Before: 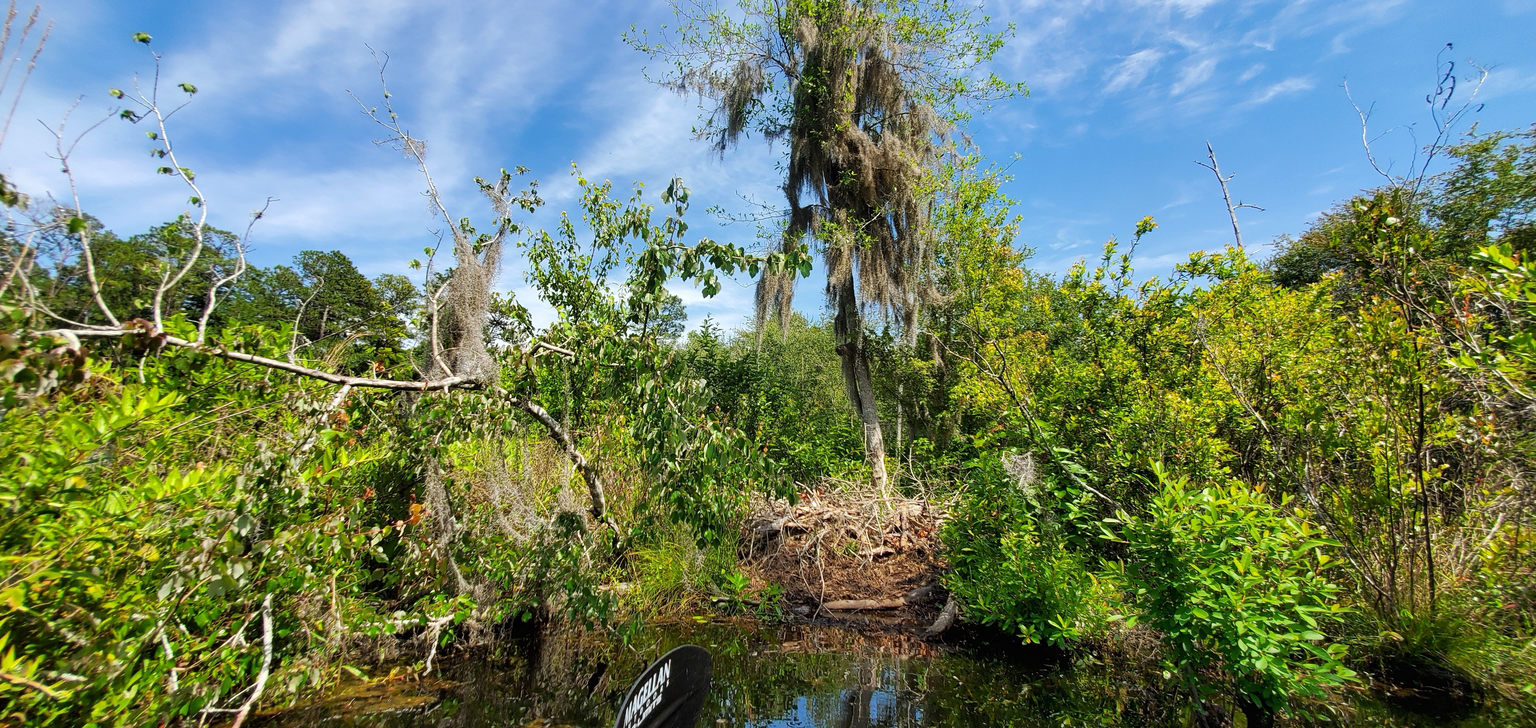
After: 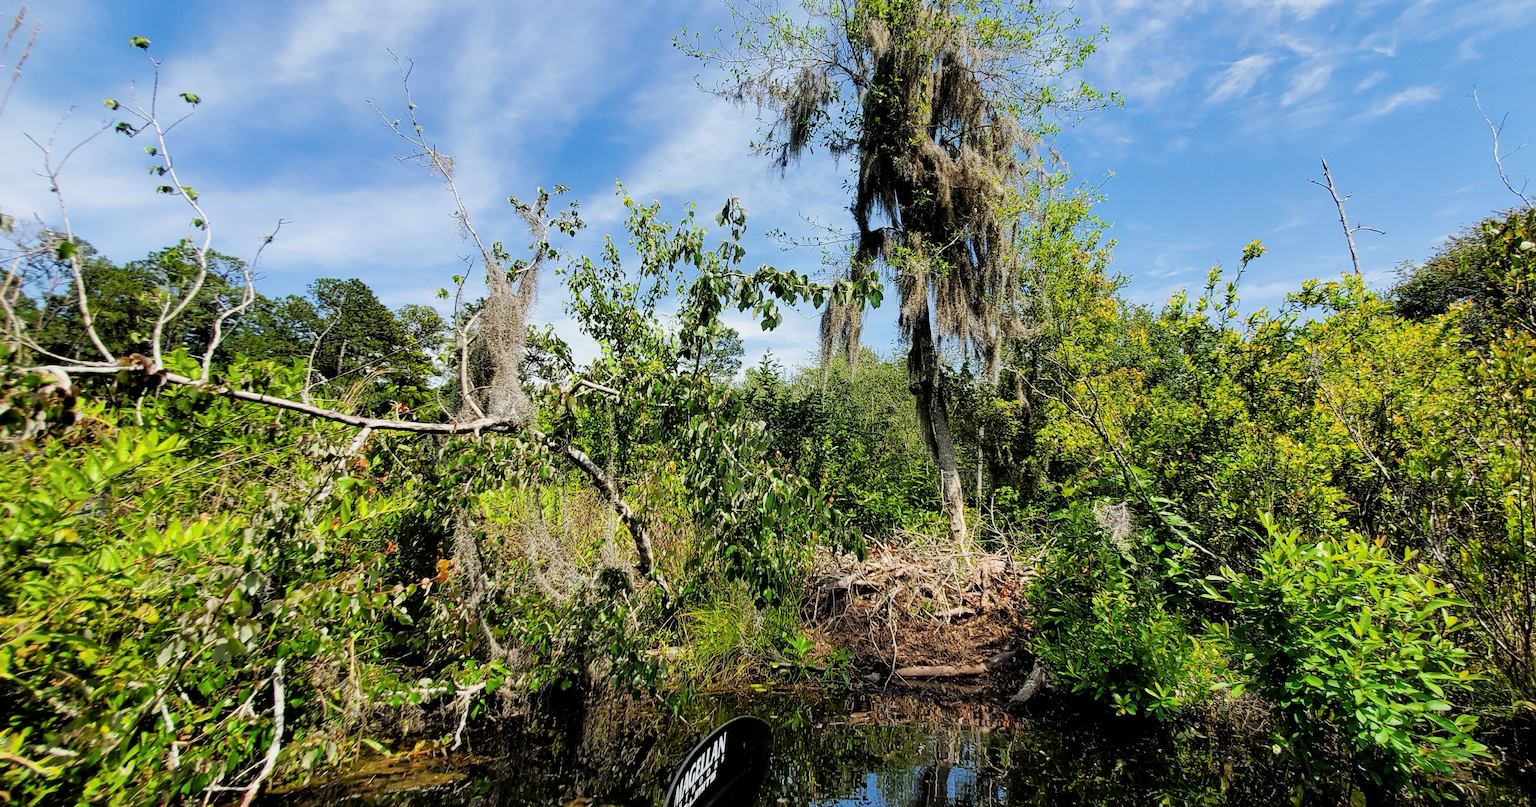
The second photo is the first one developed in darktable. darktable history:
filmic rgb: black relative exposure -5 EV, white relative exposure 3.2 EV, hardness 3.42, contrast 1.2, highlights saturation mix -30%
crop and rotate: left 1.088%, right 8.807%
